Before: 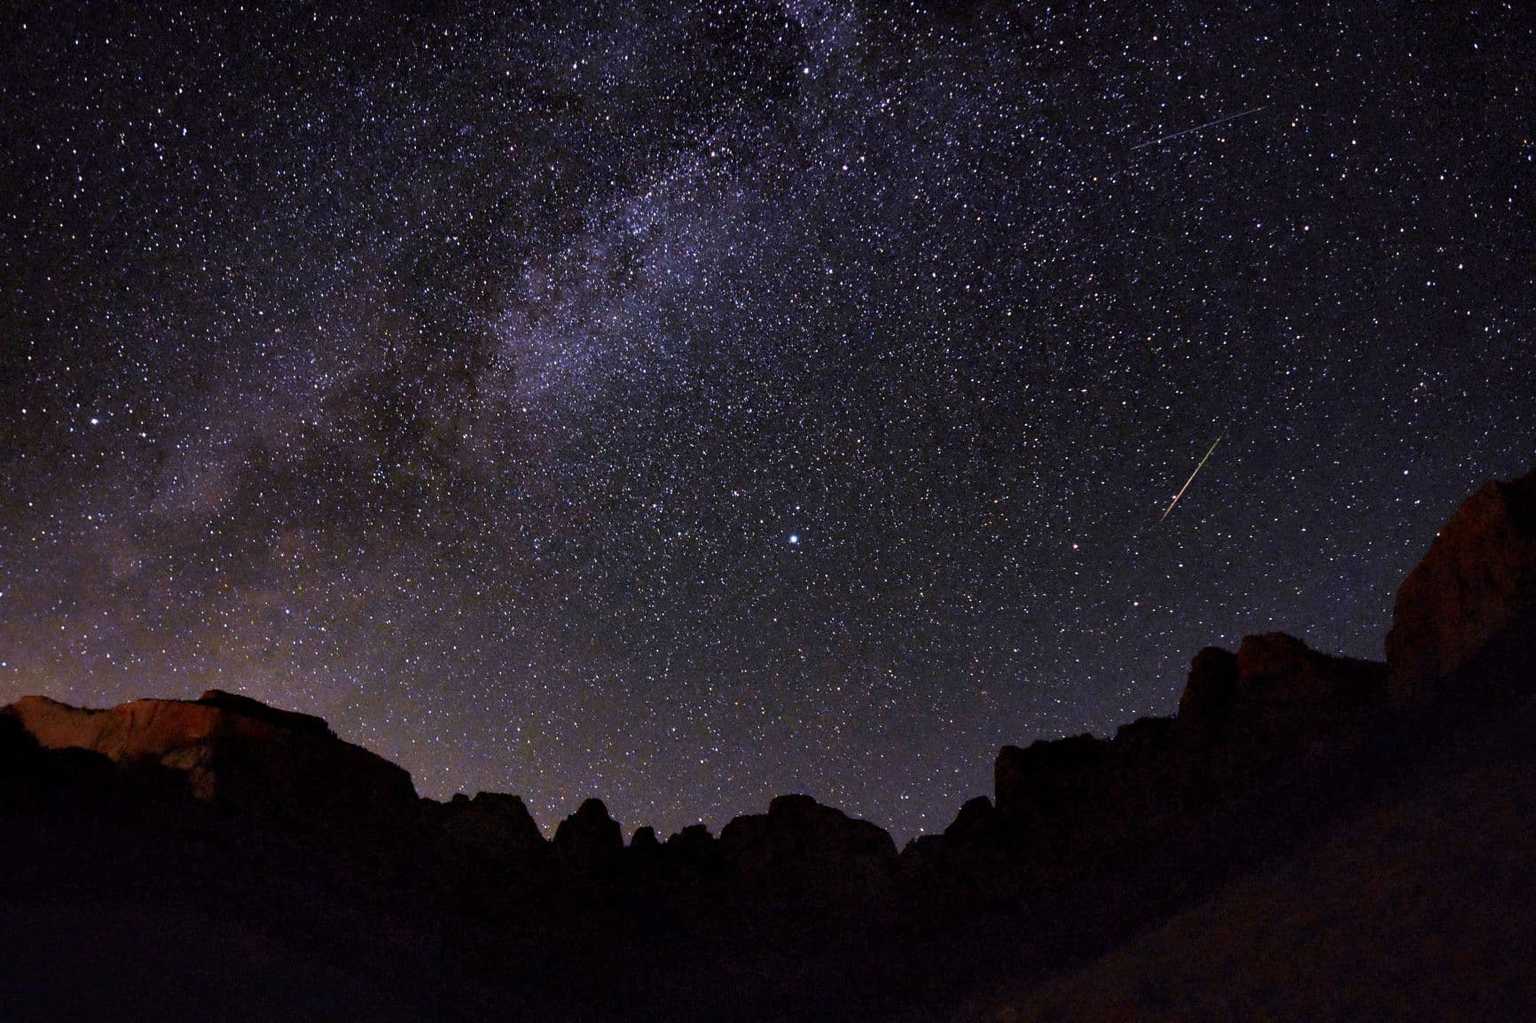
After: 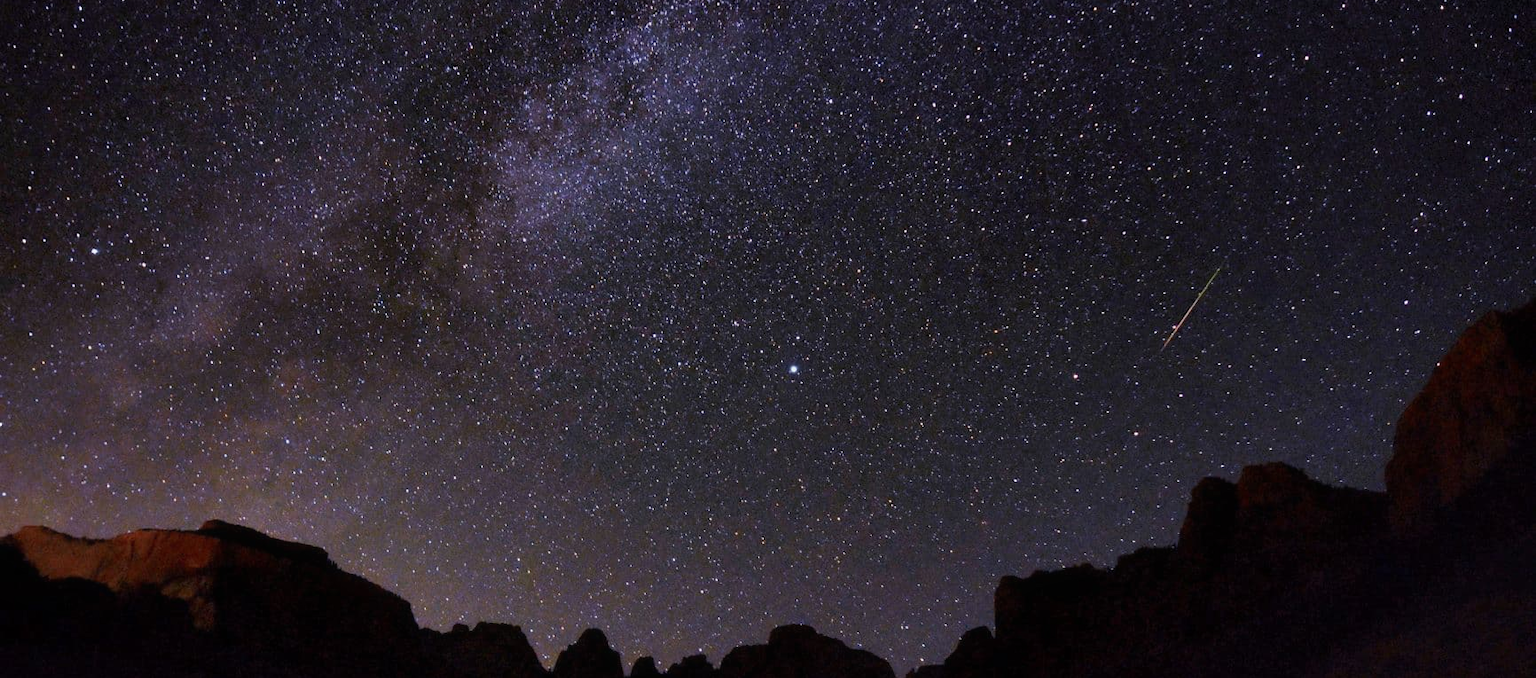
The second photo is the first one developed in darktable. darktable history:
crop: top 16.704%, bottom 16.701%
contrast equalizer: y [[0.5, 0.542, 0.583, 0.625, 0.667, 0.708], [0.5 ×6], [0.5 ×6], [0 ×6], [0 ×6]], mix -0.18
